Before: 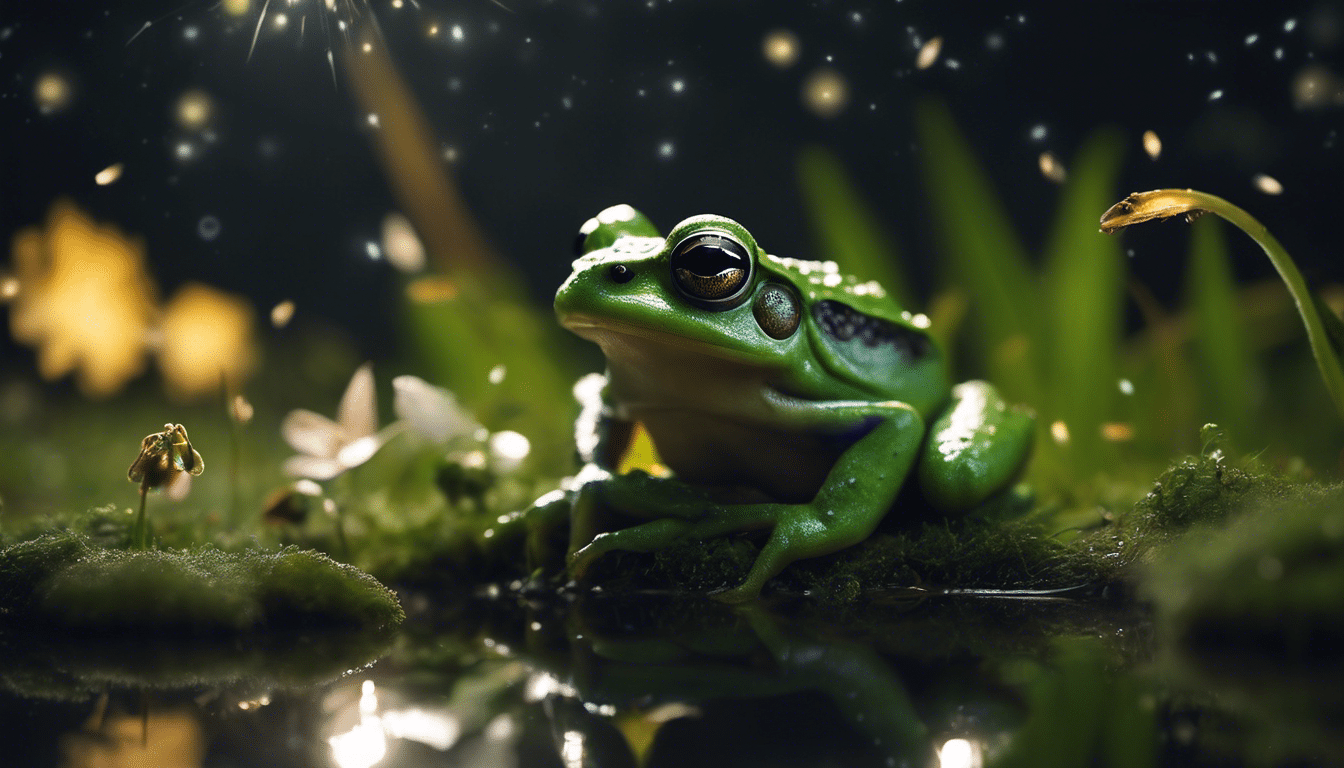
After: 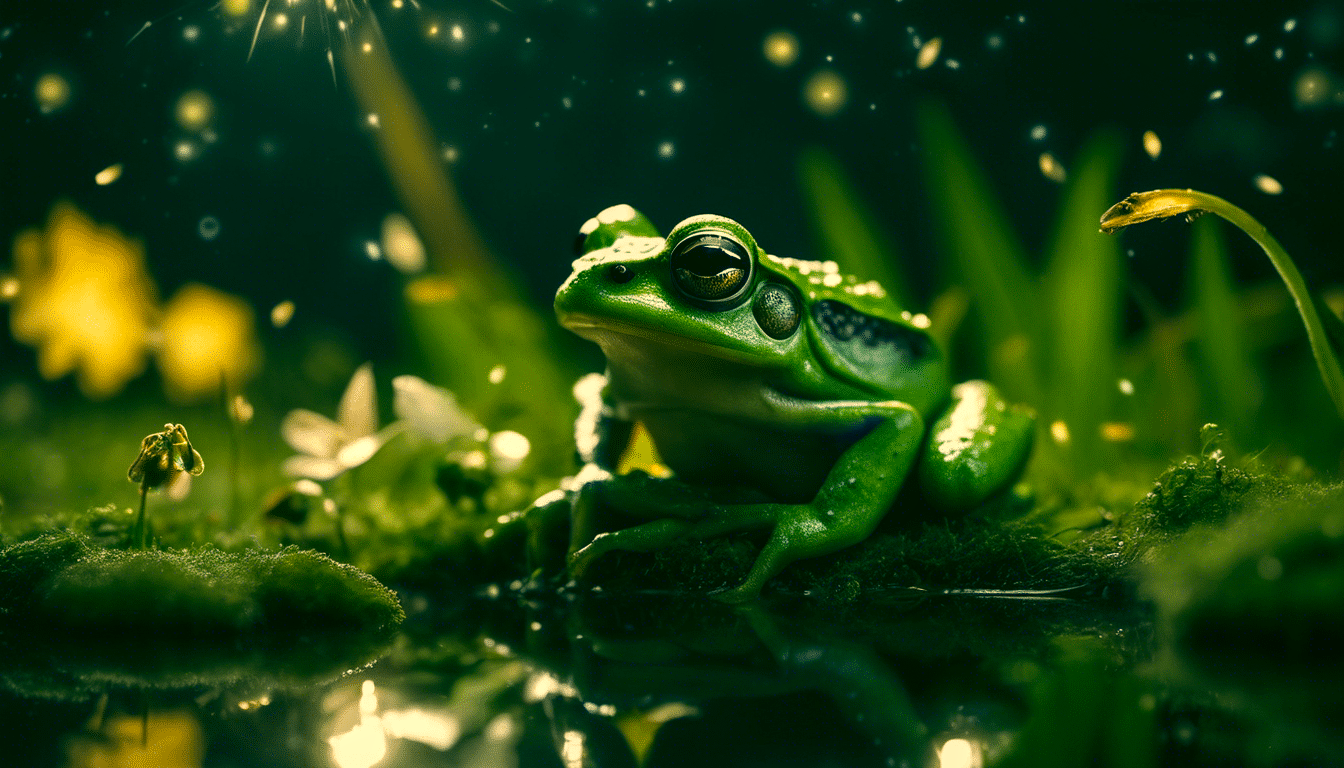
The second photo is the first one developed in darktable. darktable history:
color correction: highlights a* 5.62, highlights b* 33.53, shadows a* -26.35, shadows b* 3.83
local contrast: highlights 93%, shadows 85%, detail 160%, midtone range 0.2
